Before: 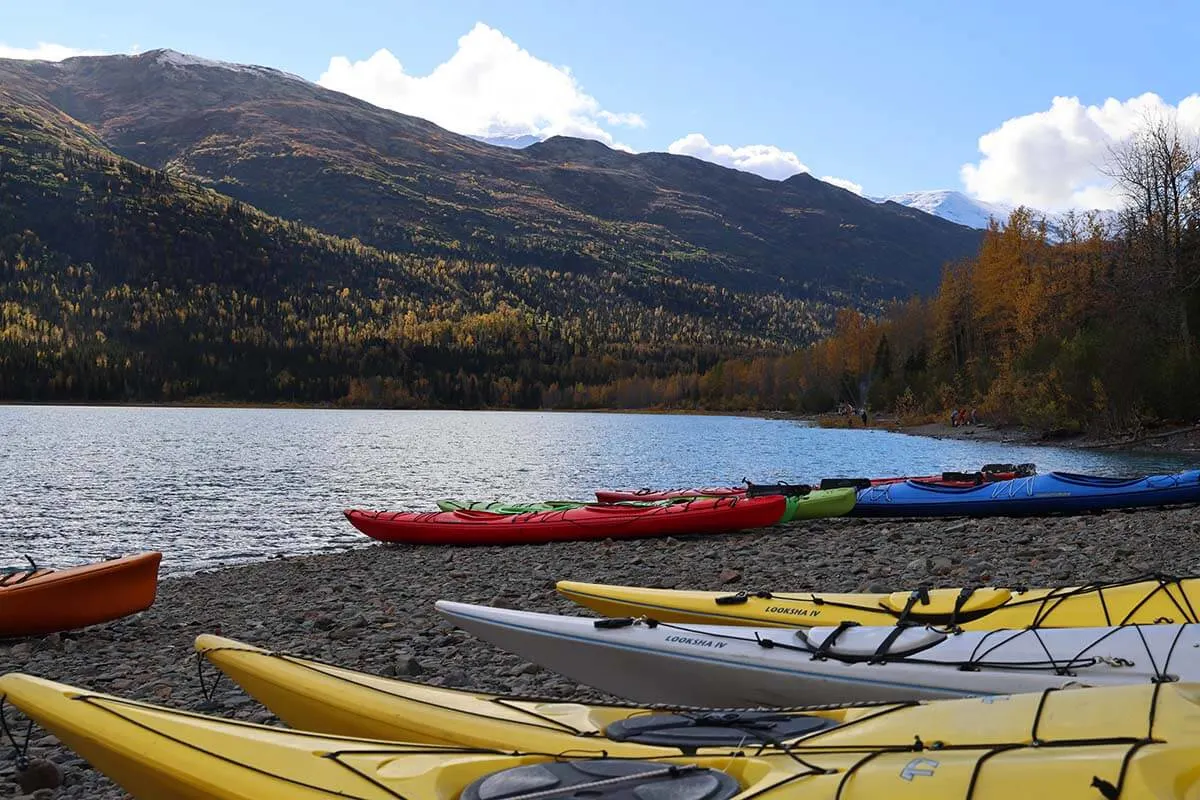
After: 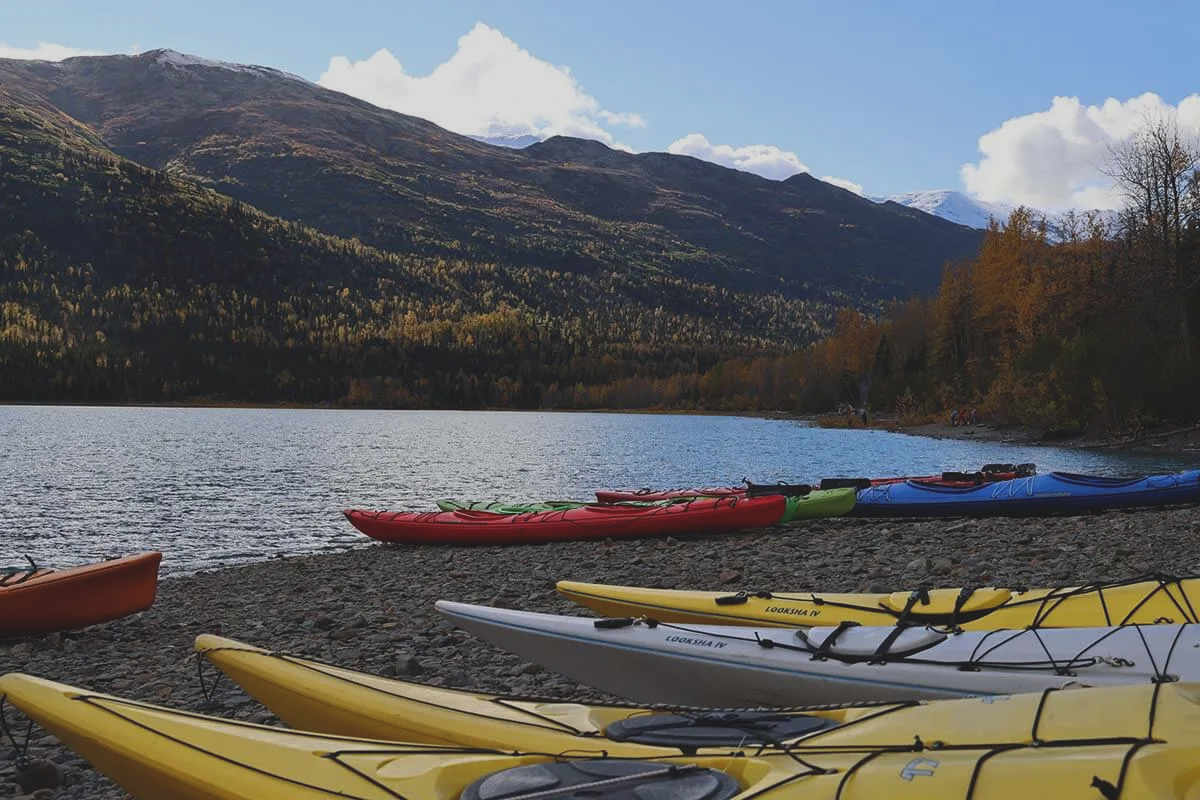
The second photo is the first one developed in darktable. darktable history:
exposure: black level correction -0.015, exposure -0.527 EV, compensate highlight preservation false
